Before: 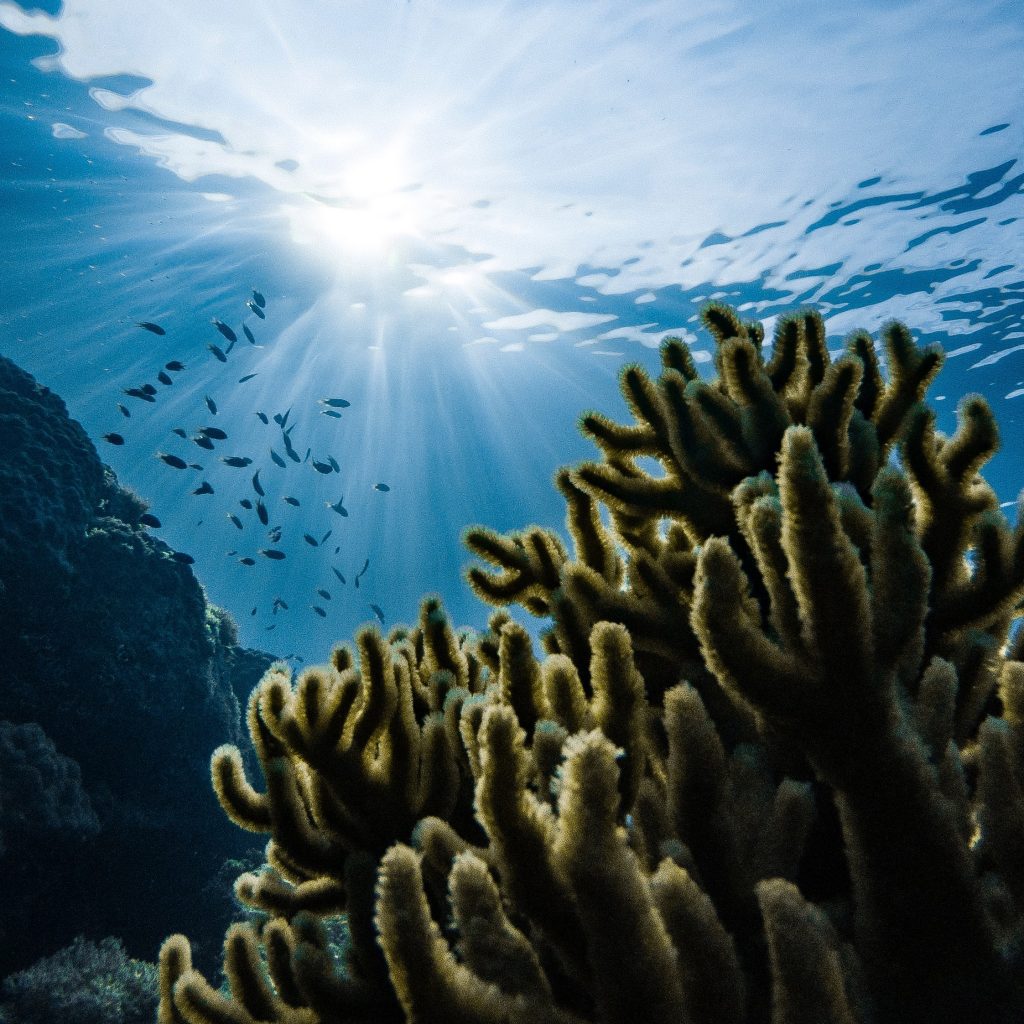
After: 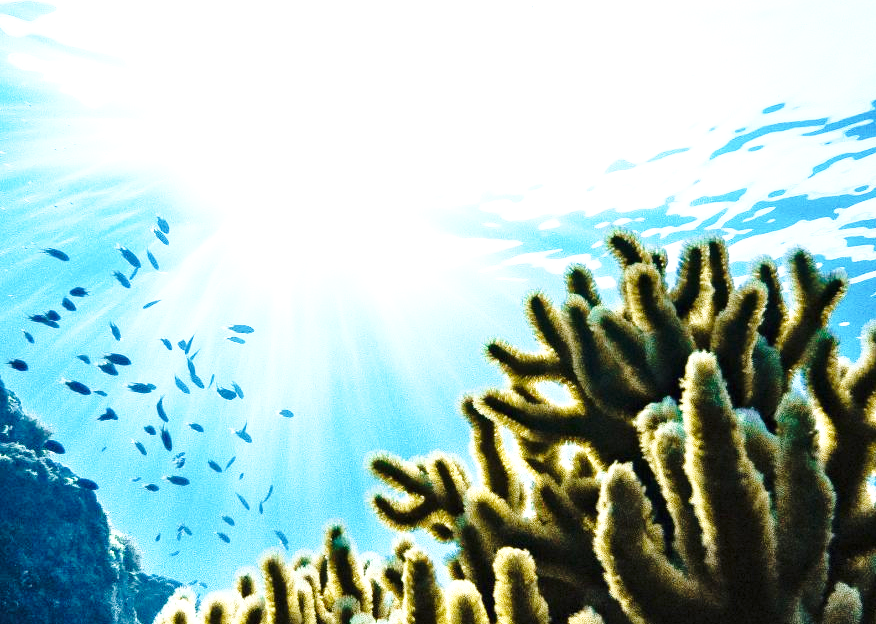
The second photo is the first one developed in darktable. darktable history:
tone equalizer: mask exposure compensation -0.493 EV
exposure: black level correction 0, exposure 1.439 EV, compensate highlight preservation false
base curve: curves: ch0 [(0, 0) (0.028, 0.03) (0.121, 0.232) (0.46, 0.748) (0.859, 0.968) (1, 1)], preserve colors none
crop and rotate: left 9.412%, top 7.291%, right 5.032%, bottom 31.708%
